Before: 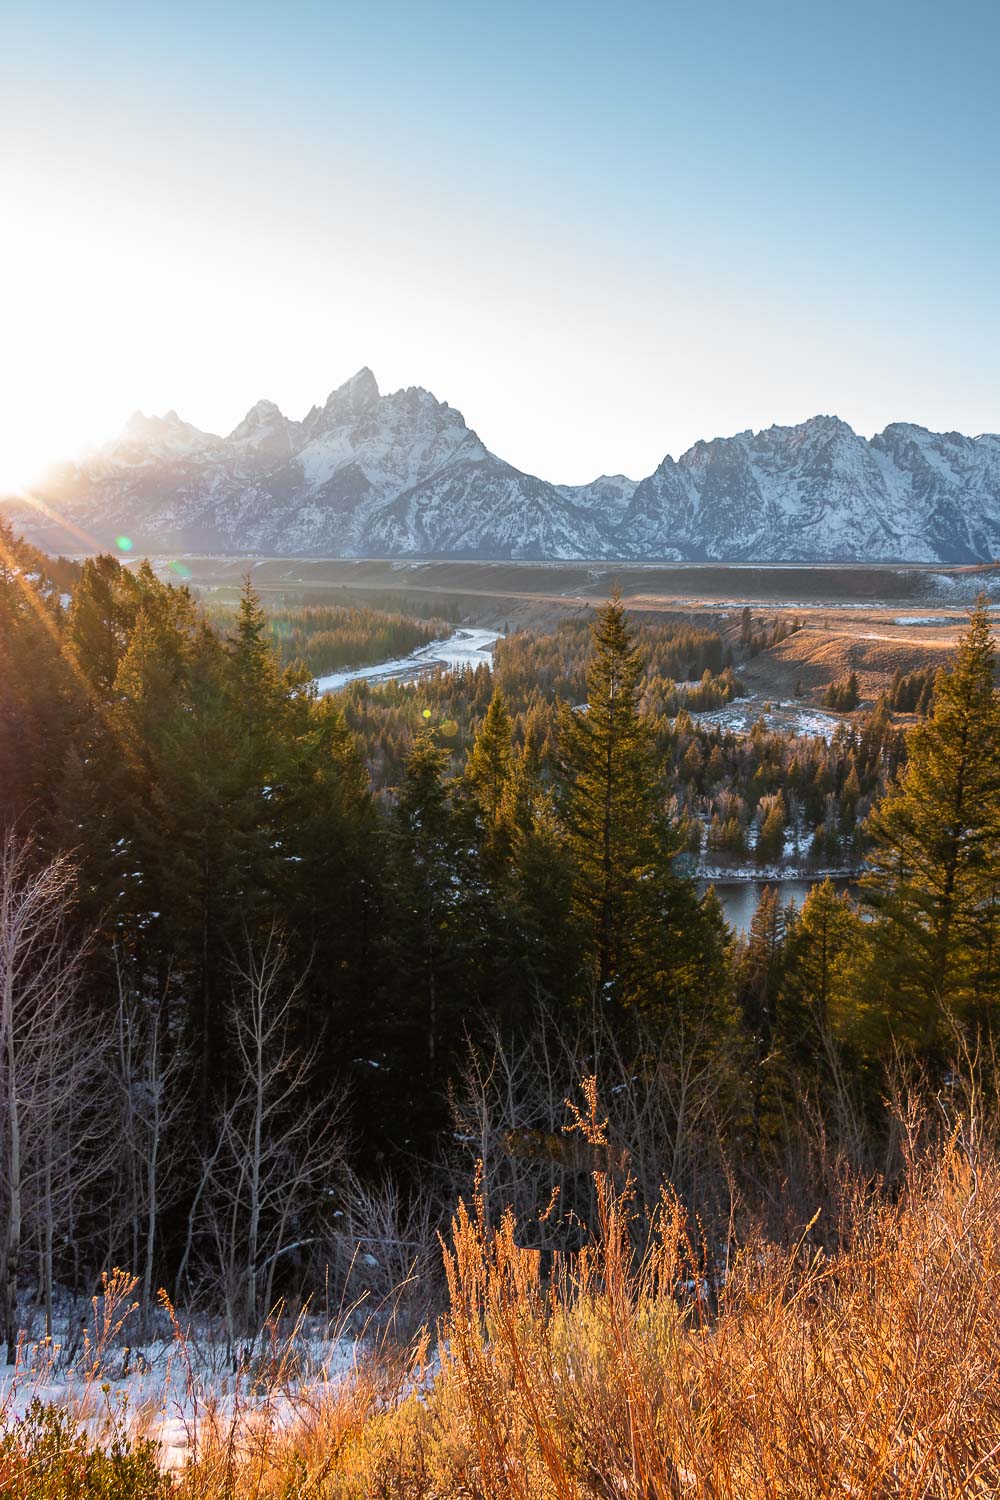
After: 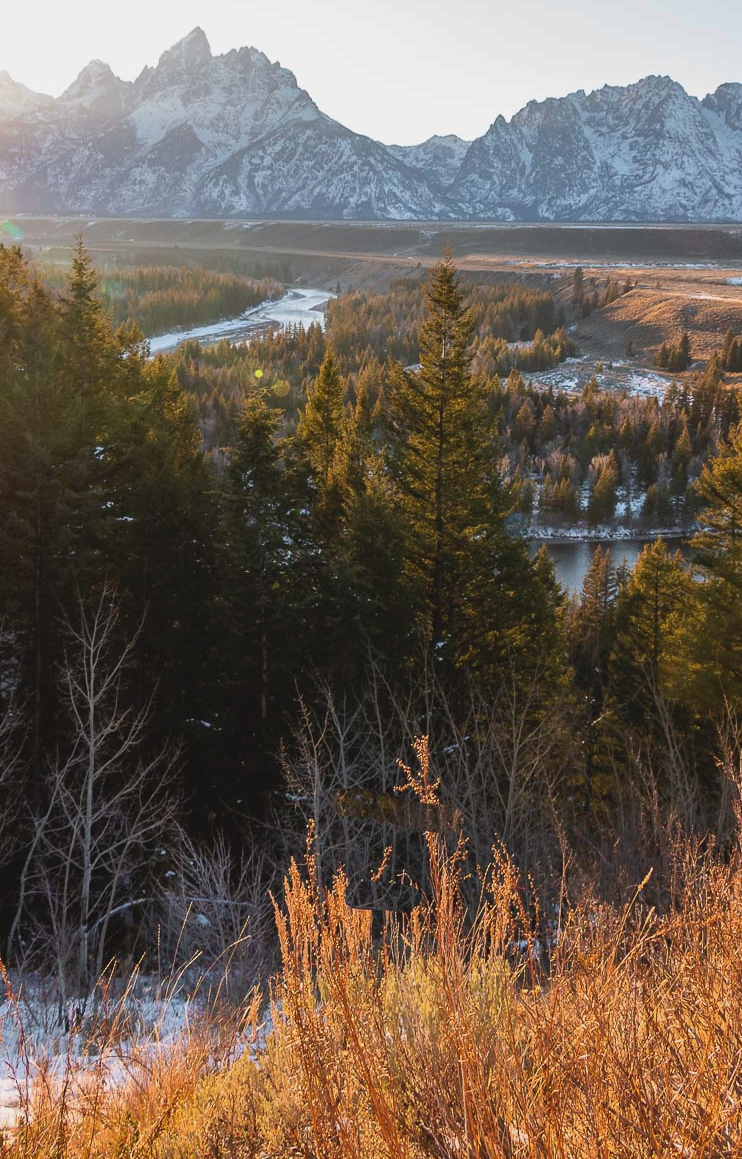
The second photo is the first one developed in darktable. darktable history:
contrast brightness saturation: contrast -0.104, saturation -0.096
crop: left 16.829%, top 22.702%, right 8.952%
